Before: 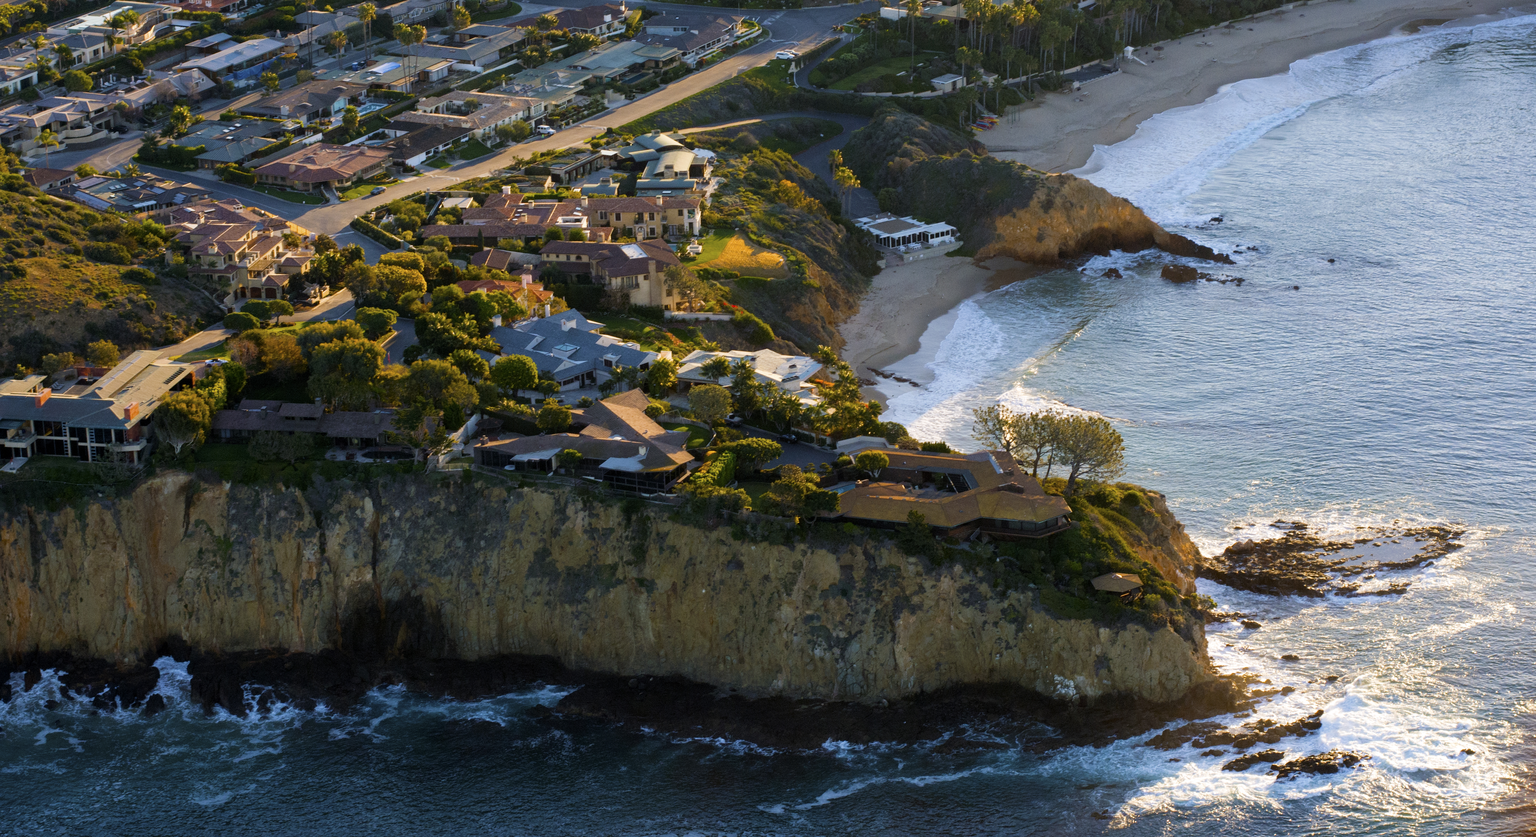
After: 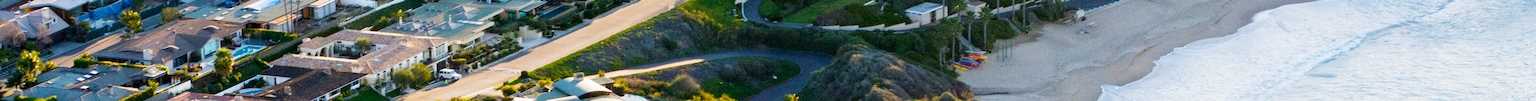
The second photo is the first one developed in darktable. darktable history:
filmic rgb: middle gray luminance 9.23%, black relative exposure -10.55 EV, white relative exposure 3.45 EV, threshold 6 EV, target black luminance 0%, hardness 5.98, latitude 59.69%, contrast 1.087, highlights saturation mix 5%, shadows ↔ highlights balance 29.23%, add noise in highlights 0, preserve chrominance no, color science v3 (2019), use custom middle-gray values true, iterations of high-quality reconstruction 0, contrast in highlights soft, enable highlight reconstruction true
crop and rotate: left 9.644%, top 9.491%, right 6.021%, bottom 80.509%
rotate and perspective: lens shift (horizontal) -0.055, automatic cropping off
